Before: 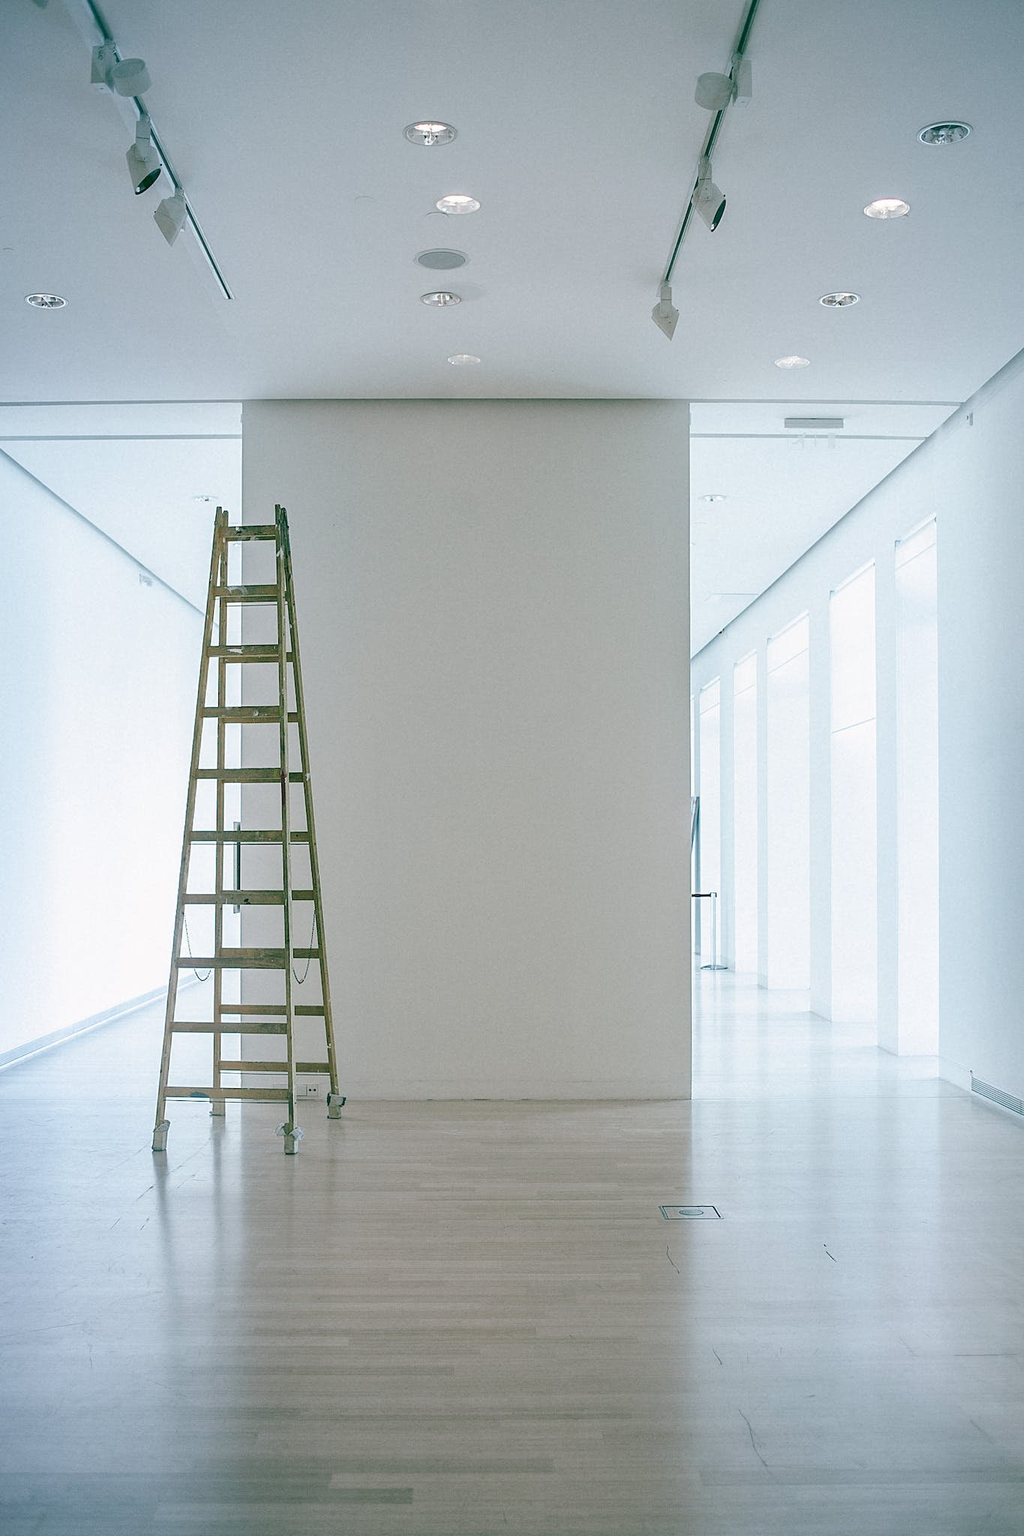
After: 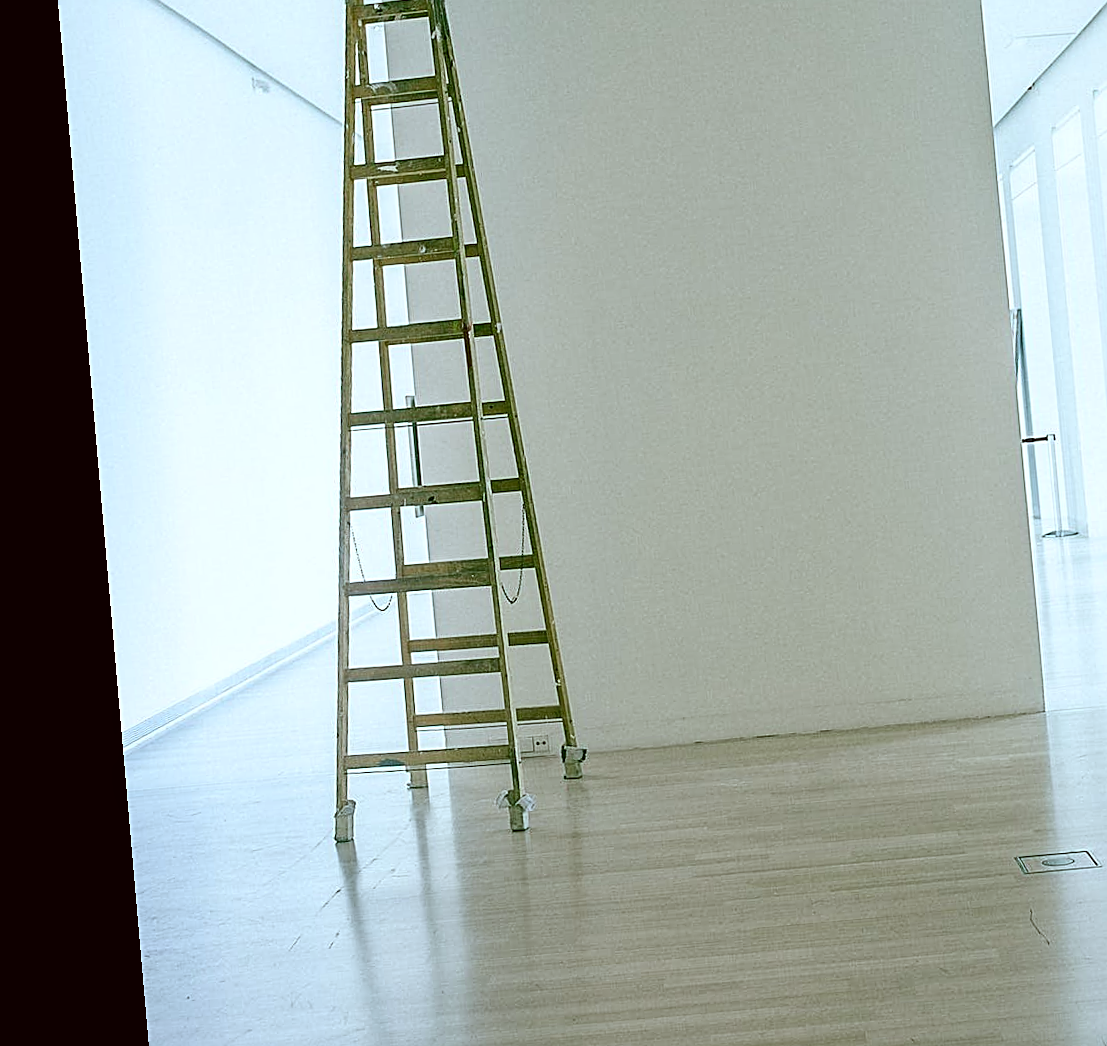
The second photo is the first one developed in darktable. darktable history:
crop: top 36.498%, right 27.964%, bottom 14.995%
rotate and perspective: rotation -4.98°, automatic cropping off
local contrast: highlights 100%, shadows 100%, detail 120%, midtone range 0.2
contrast brightness saturation: contrast 0.15, brightness -0.01, saturation 0.1
white balance: red 0.924, blue 1.095
sharpen: on, module defaults
color correction: highlights a* -1.43, highlights b* 10.12, shadows a* 0.395, shadows b* 19.35
